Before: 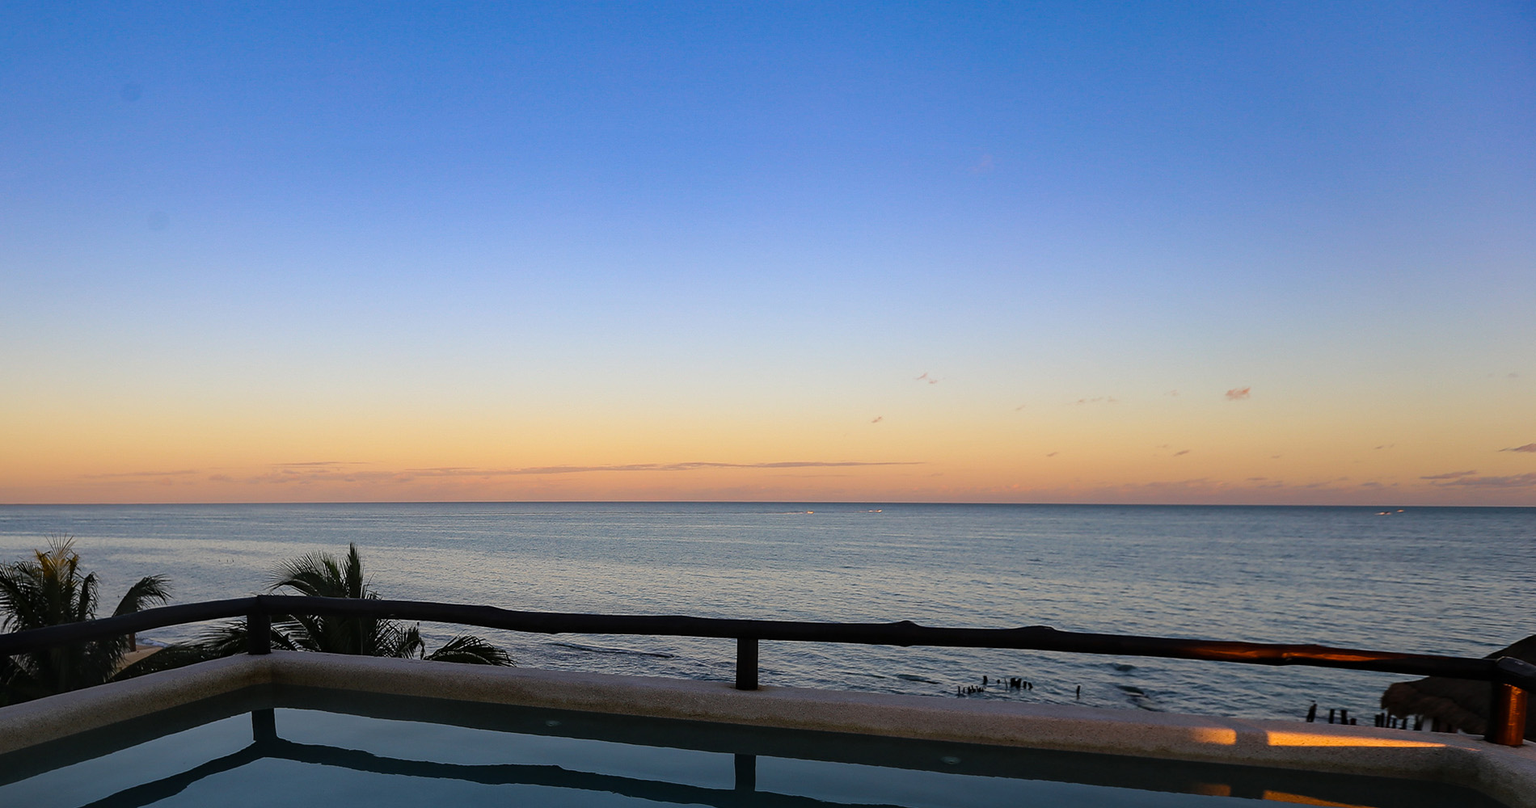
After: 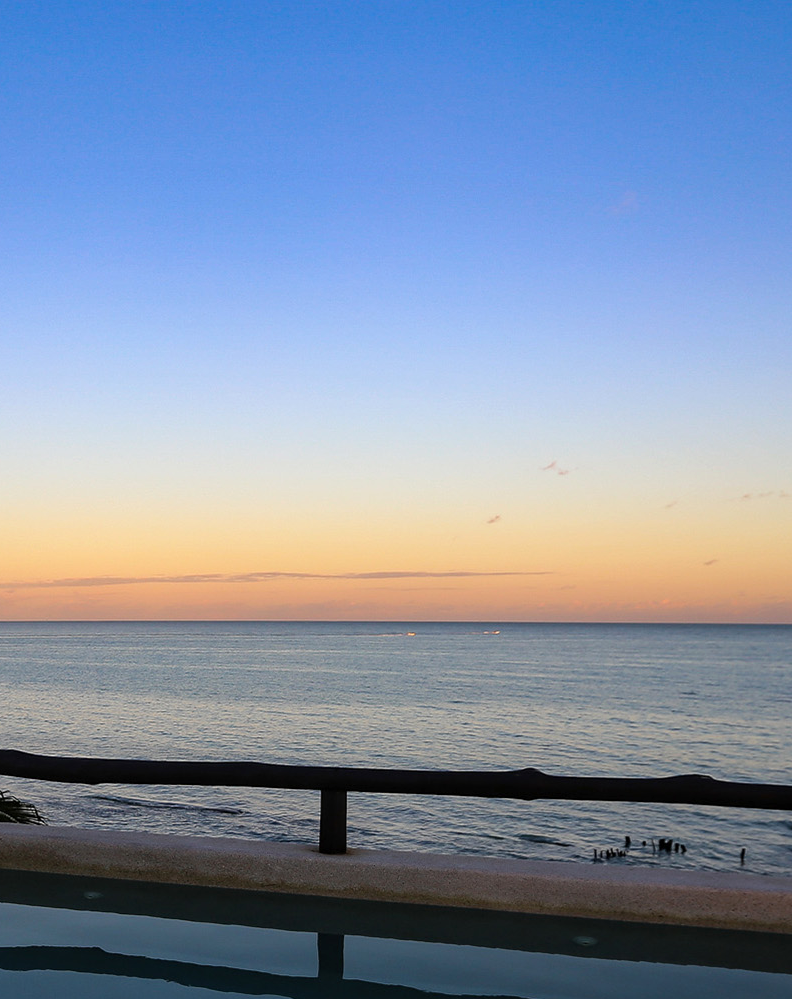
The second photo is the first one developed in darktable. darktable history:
crop: left 31.122%, right 27.175%
exposure: exposure 0.179 EV, compensate highlight preservation false
color correction: highlights b* -0.018
